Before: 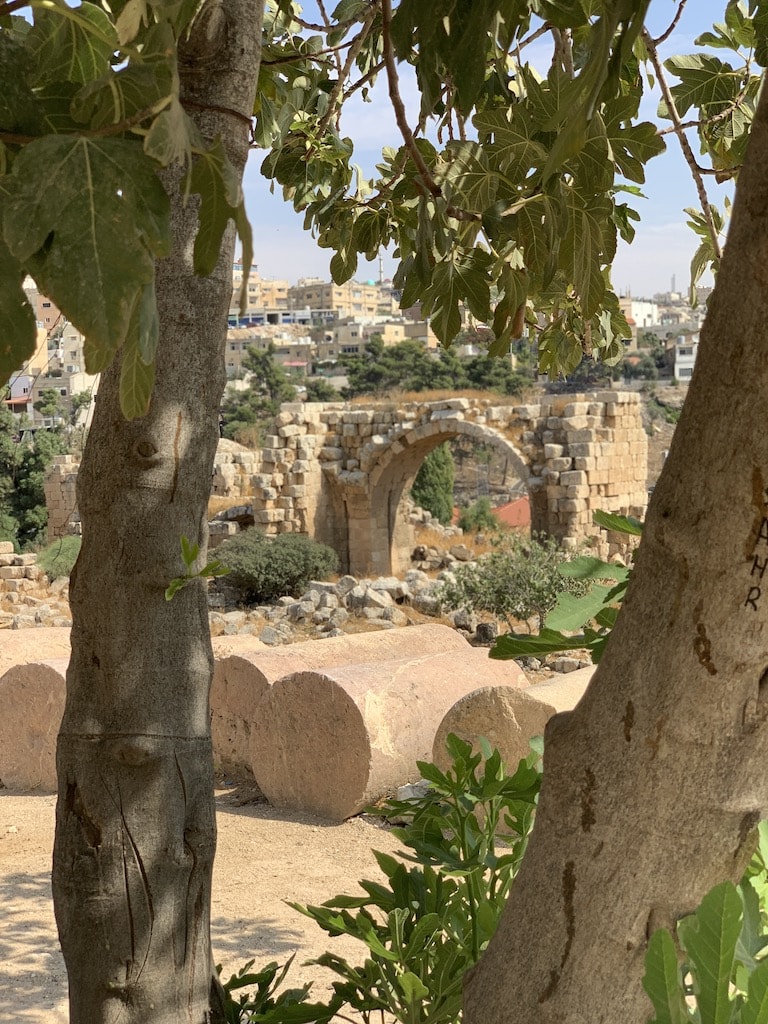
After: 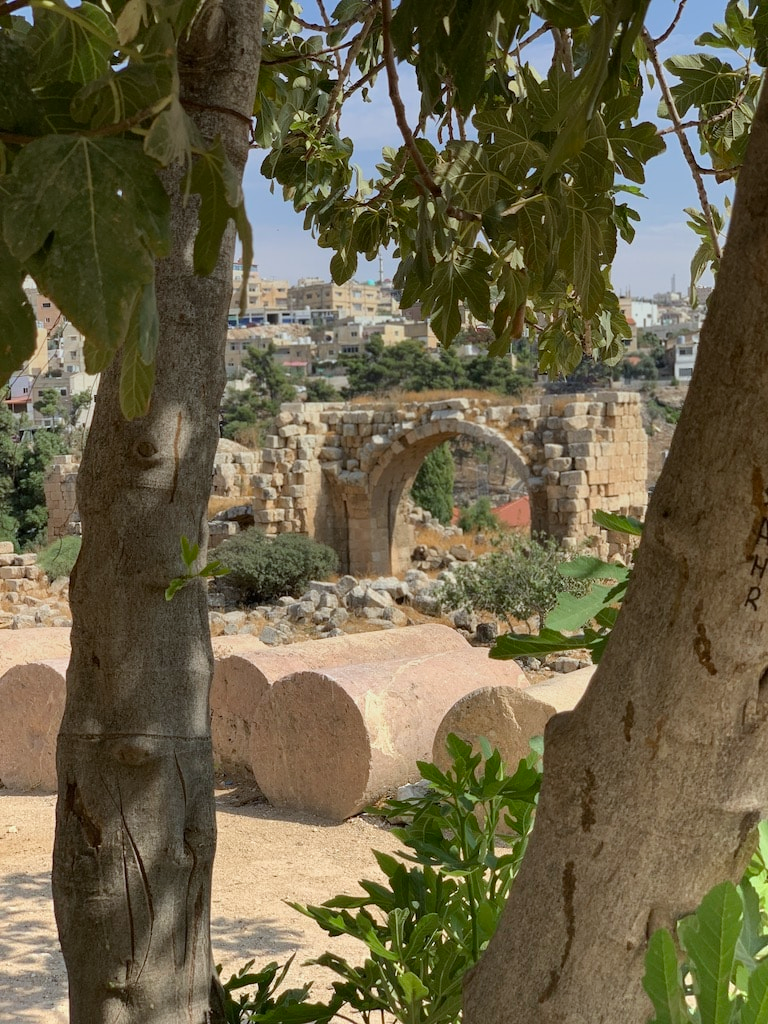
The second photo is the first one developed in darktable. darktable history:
graduated density: on, module defaults
white balance: red 0.967, blue 1.049
